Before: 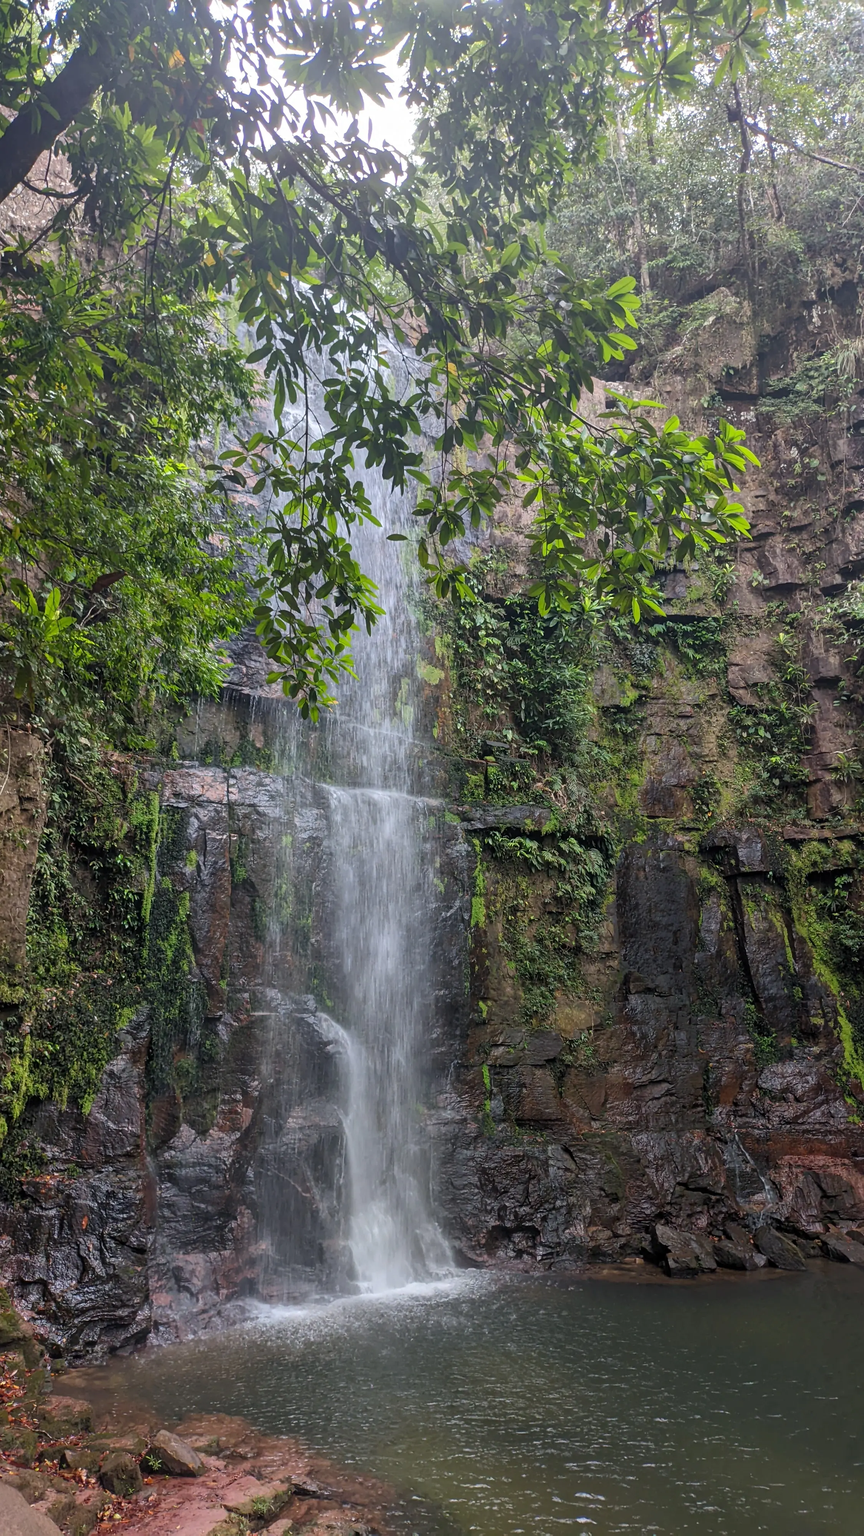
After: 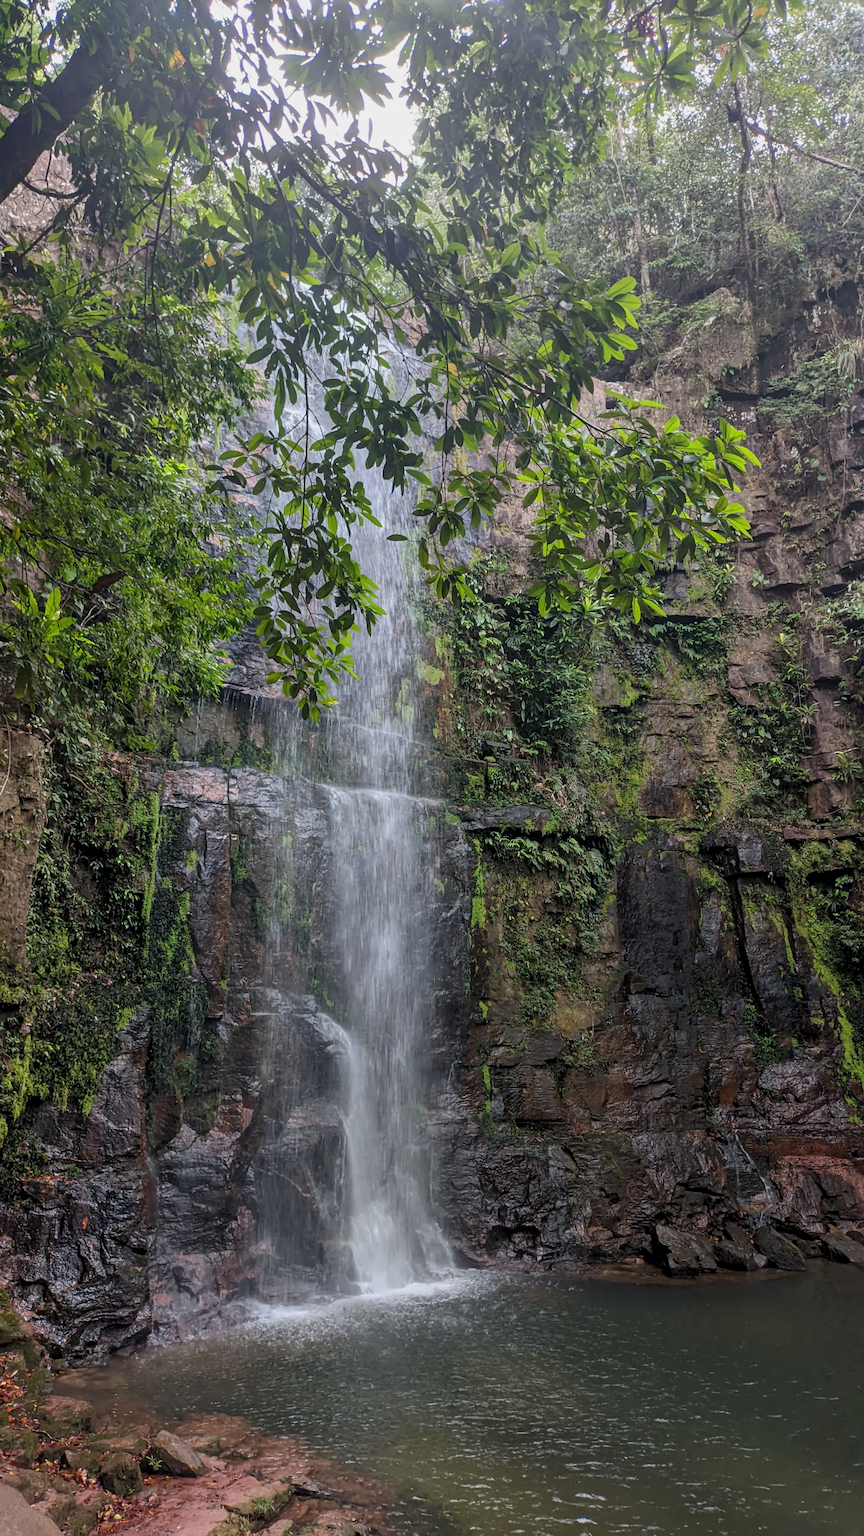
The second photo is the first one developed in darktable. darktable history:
filmic rgb: black relative exposure -16 EV, white relative exposure 2.93 EV, hardness 10.04, color science v6 (2022)
exposure: exposure -0.177 EV, compensate highlight preservation false
local contrast: highlights 100%, shadows 100%, detail 120%, midtone range 0.2
